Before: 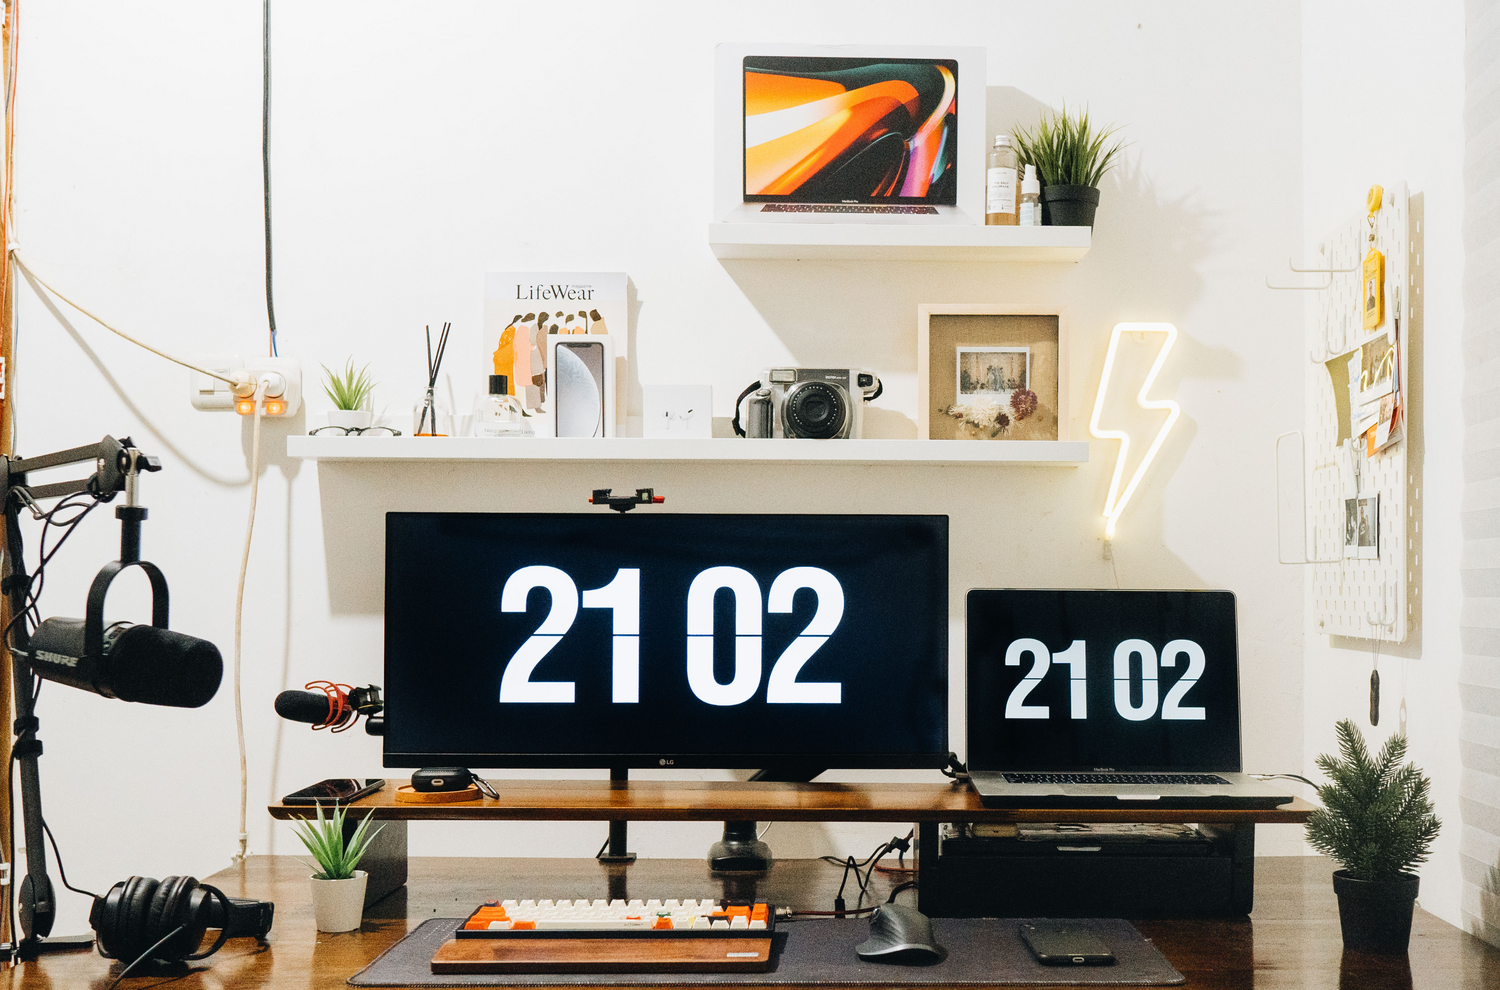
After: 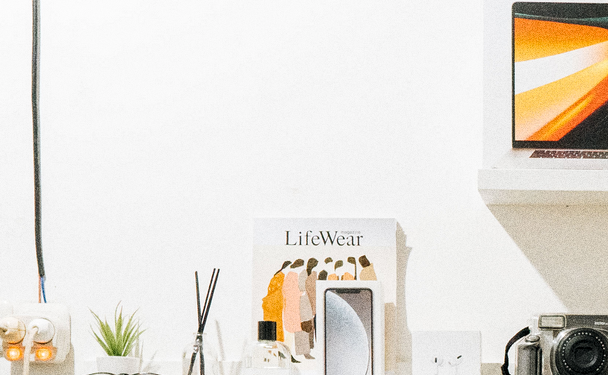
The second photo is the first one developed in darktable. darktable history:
levels: mode automatic, black 0.023%, white 99.97%, levels [0.062, 0.494, 0.925]
local contrast: highlights 100%, shadows 100%, detail 120%, midtone range 0.2
grain: coarseness 0.09 ISO, strength 40%
crop: left 15.452%, top 5.459%, right 43.956%, bottom 56.62%
